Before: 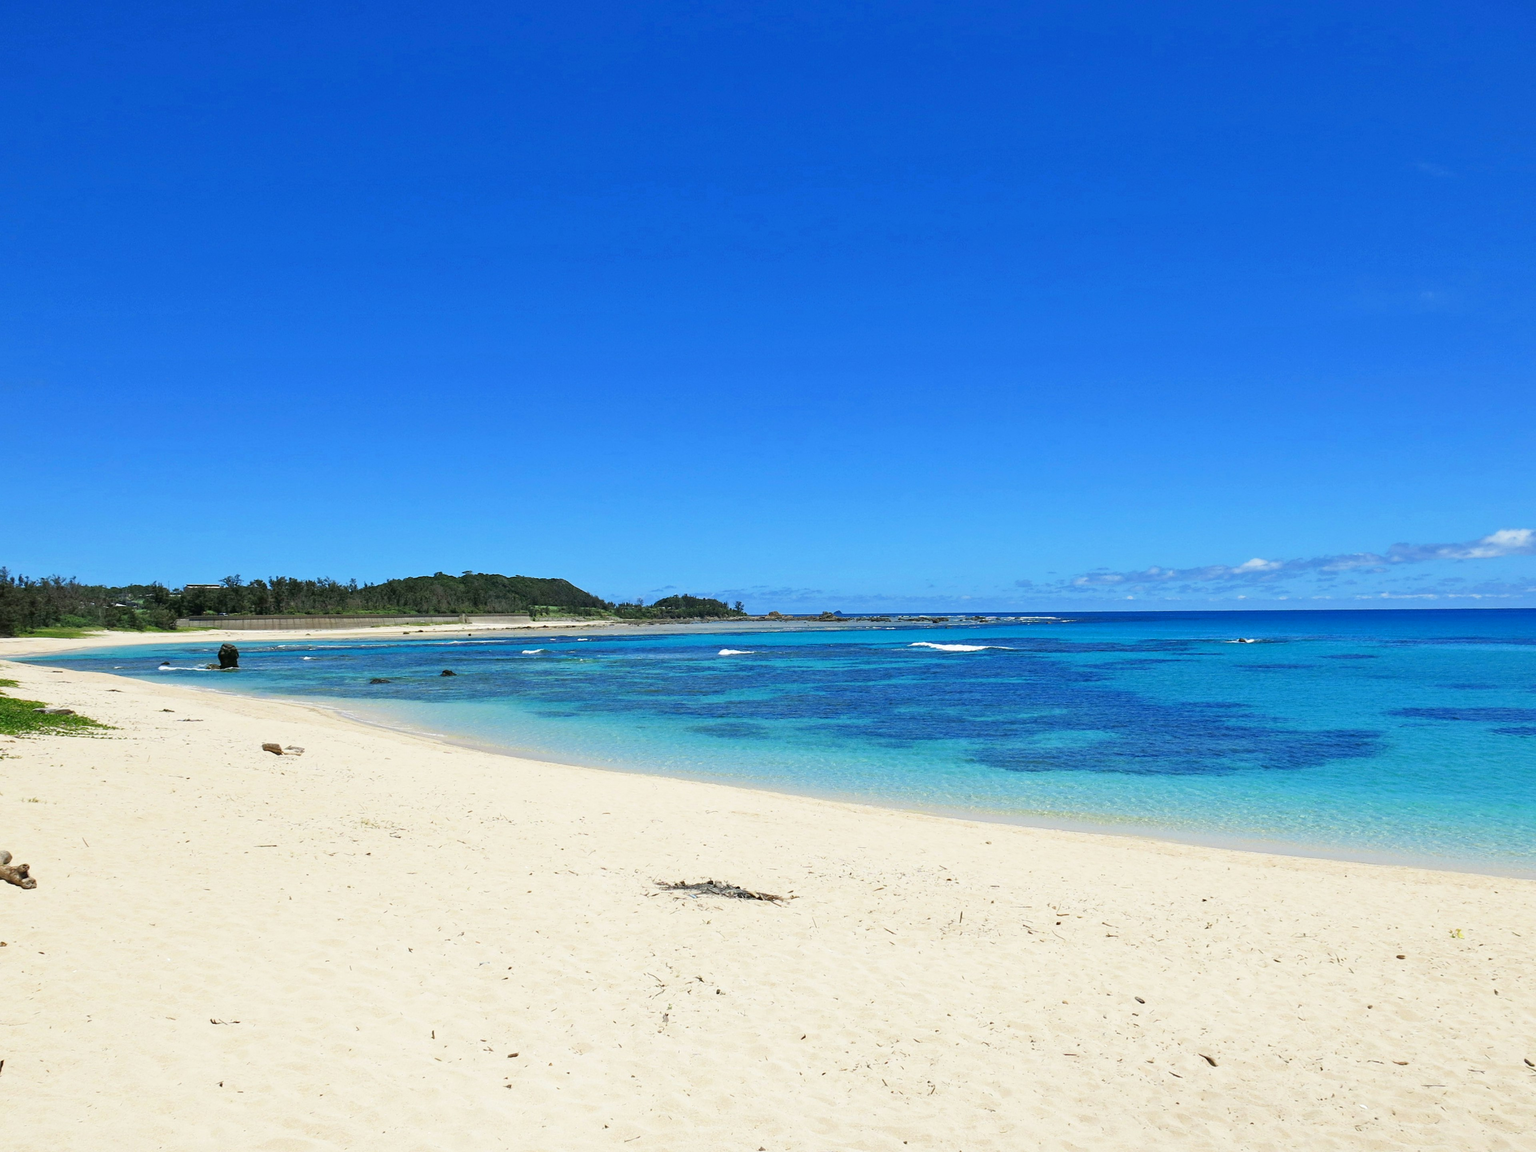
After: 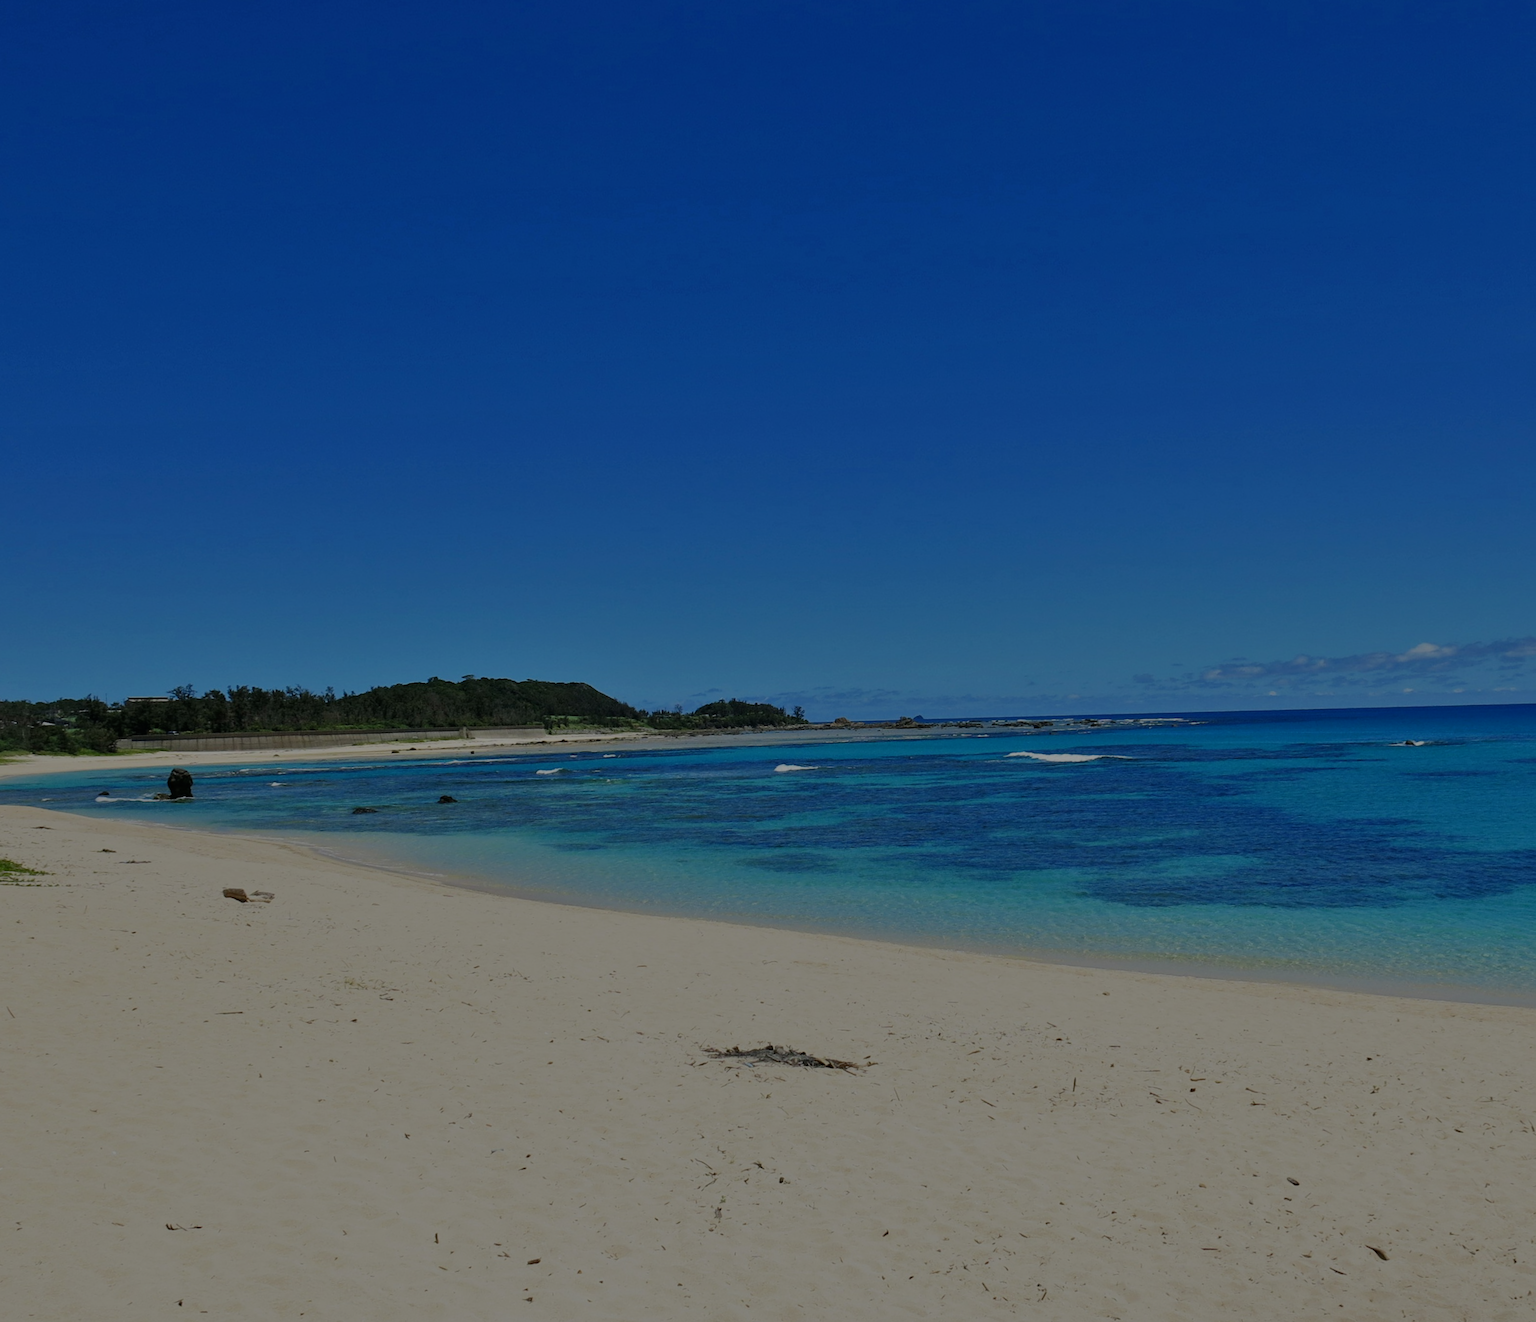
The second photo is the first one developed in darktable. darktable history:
tone equalizer: -8 EV -2 EV, -7 EV -2 EV, -6 EV -2 EV, -5 EV -2 EV, -4 EV -2 EV, -3 EV -2 EV, -2 EV -2 EV, -1 EV -1.63 EV, +0 EV -2 EV
crop and rotate: angle 1°, left 4.281%, top 0.642%, right 11.383%, bottom 2.486%
